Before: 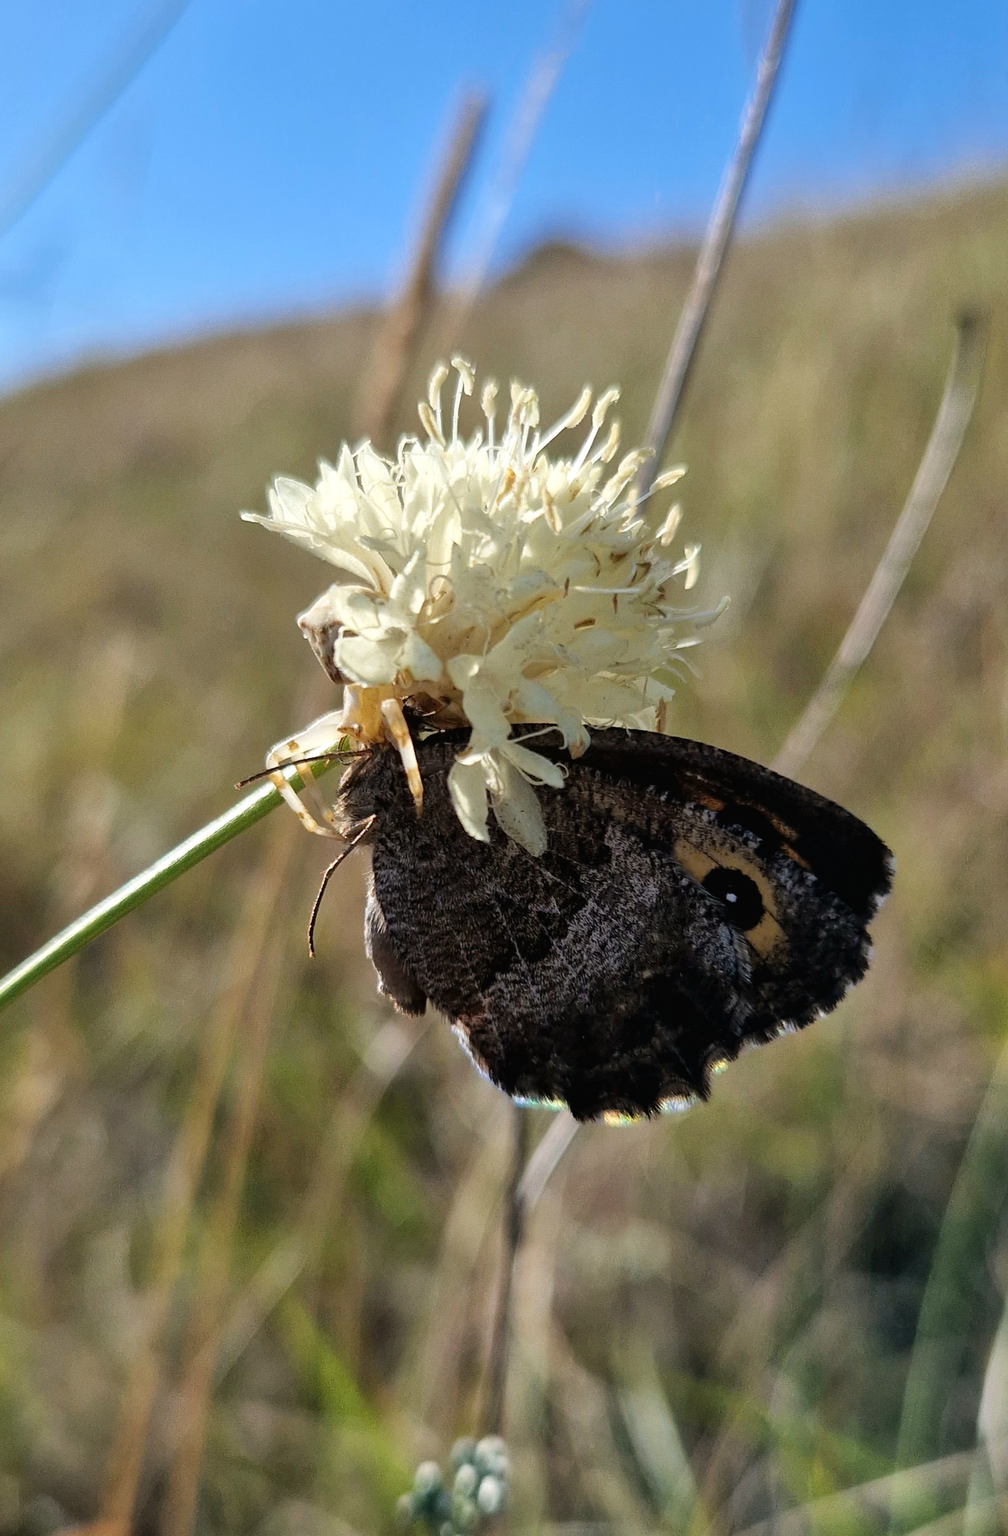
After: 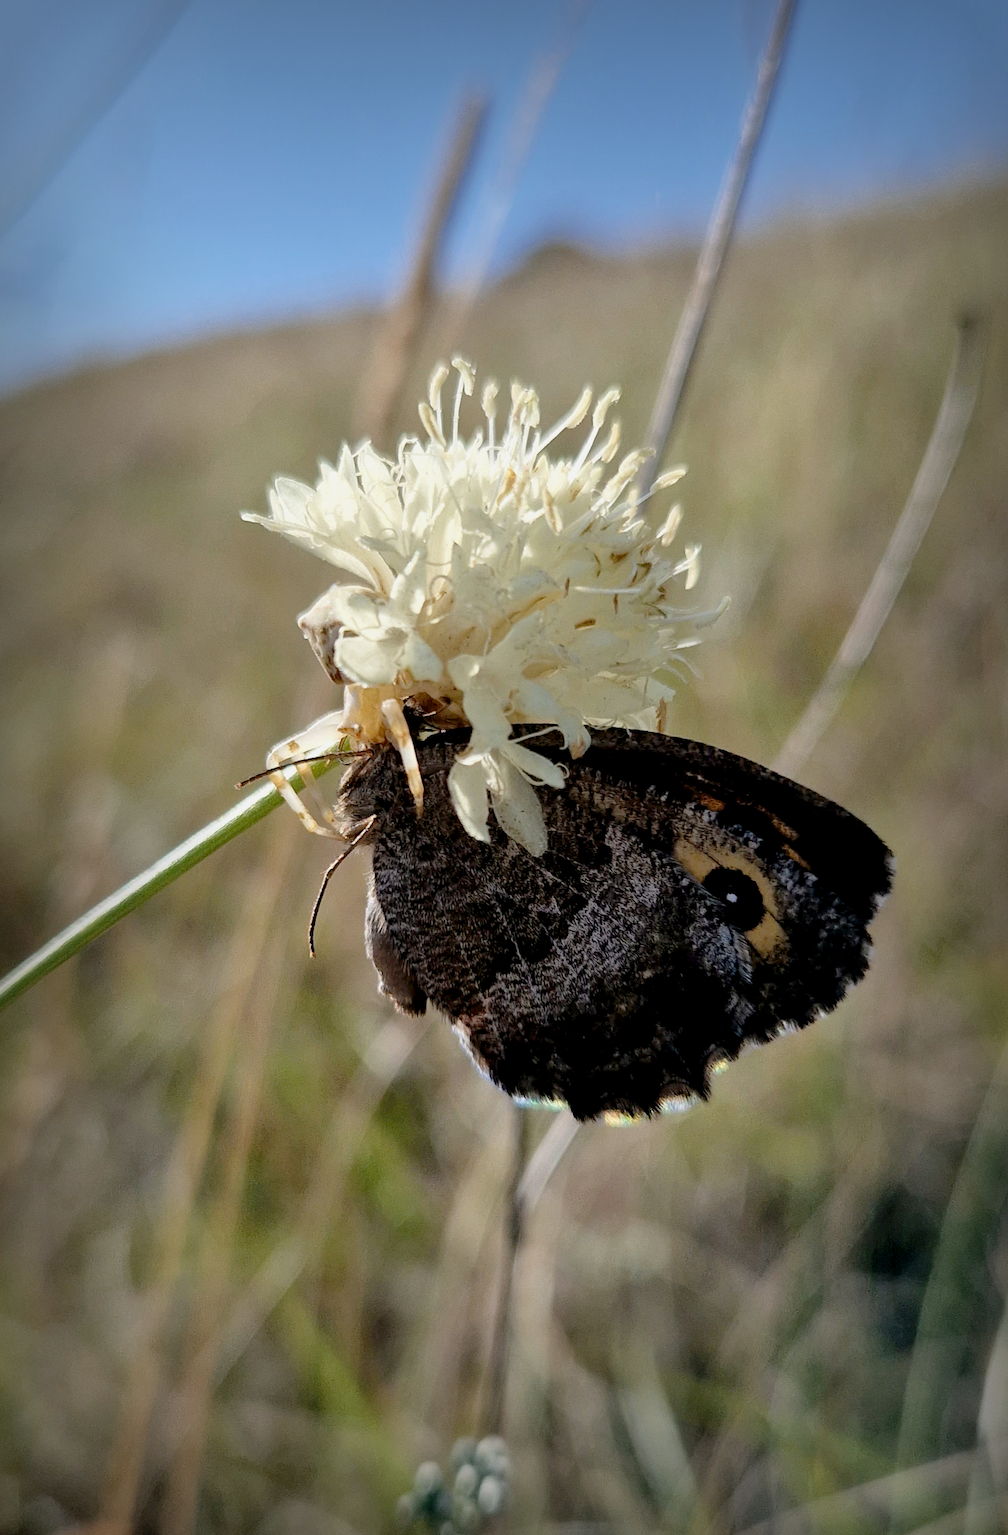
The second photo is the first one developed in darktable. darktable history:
vignetting: fall-off start 53.24%, brightness -0.581, saturation -0.115, center (0, 0.008), automatic ratio true, width/height ratio 1.315, shape 0.227
tone curve: curves: ch0 [(0.047, 0) (0.292, 0.352) (0.657, 0.678) (1, 0.958)], preserve colors none
